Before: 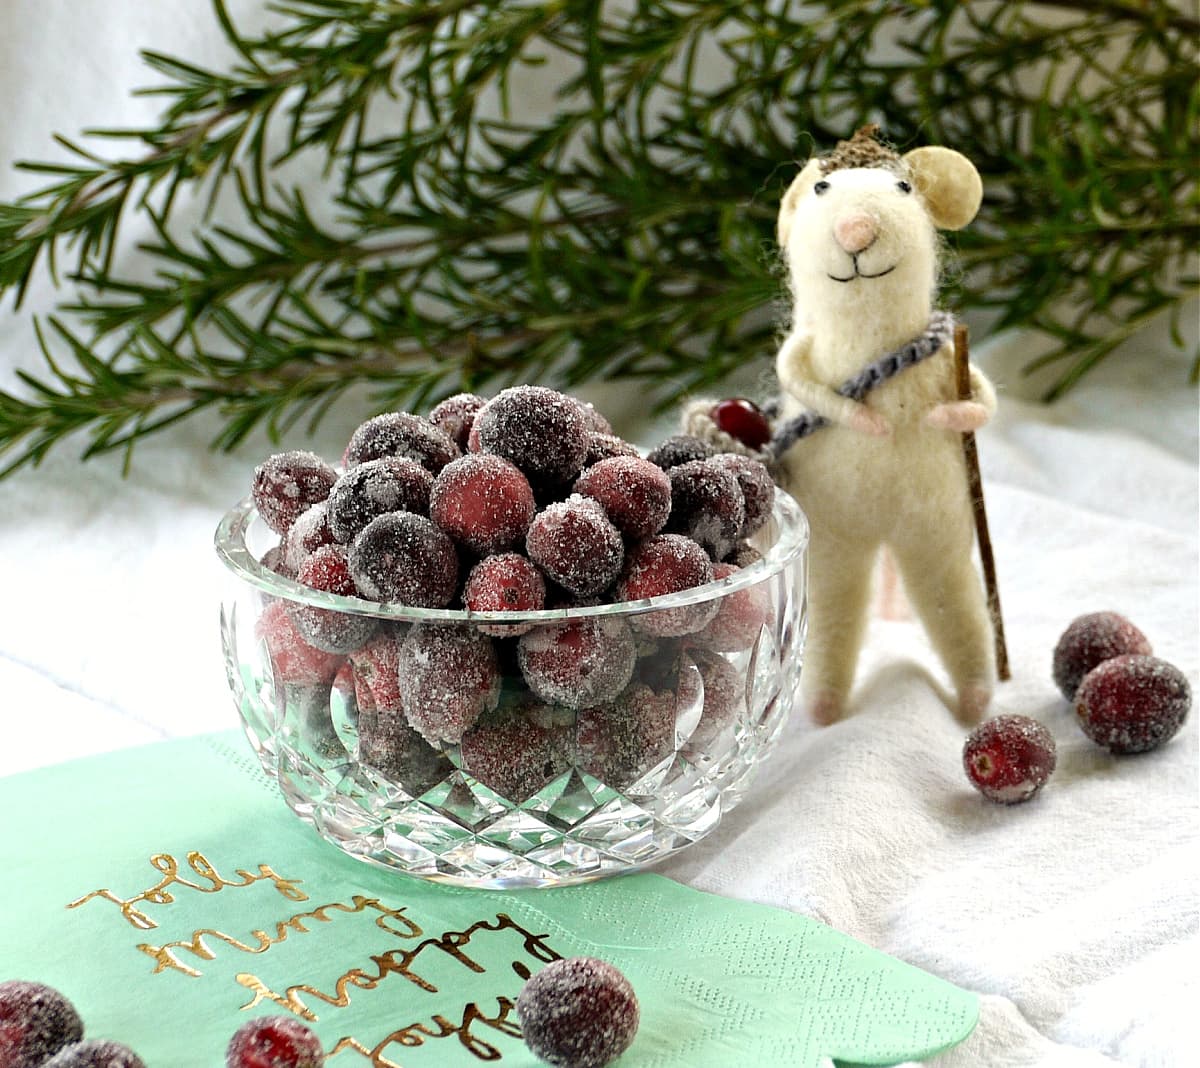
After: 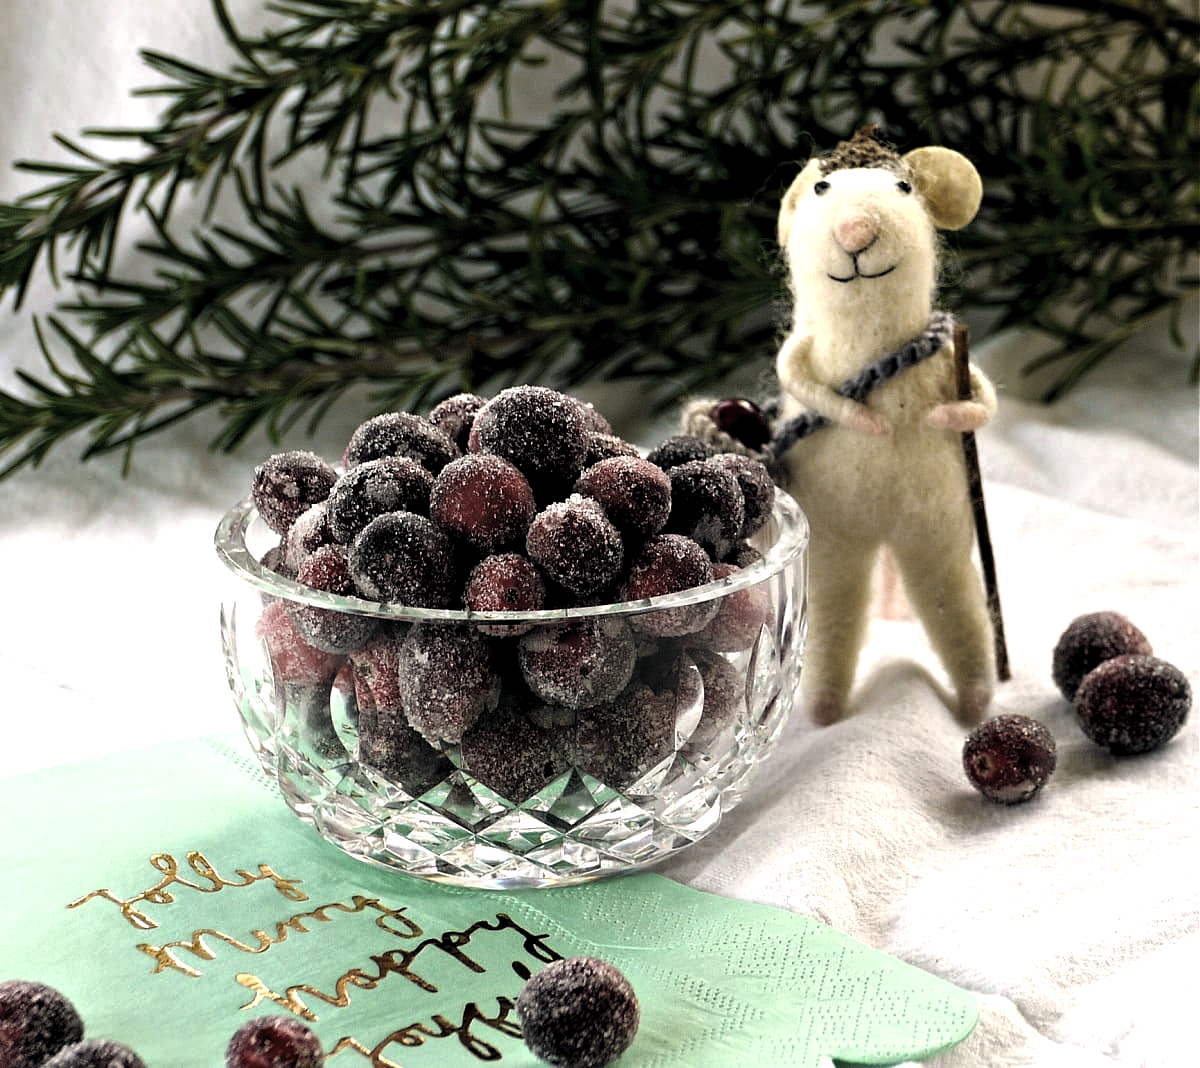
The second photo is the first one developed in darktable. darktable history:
color balance rgb: shadows lift › hue 87.51°, highlights gain › chroma 1.62%, highlights gain › hue 55.1°, global offset › chroma 0.1%, global offset › hue 253.66°, linear chroma grading › global chroma 0.5%
levels: levels [0.101, 0.578, 0.953]
